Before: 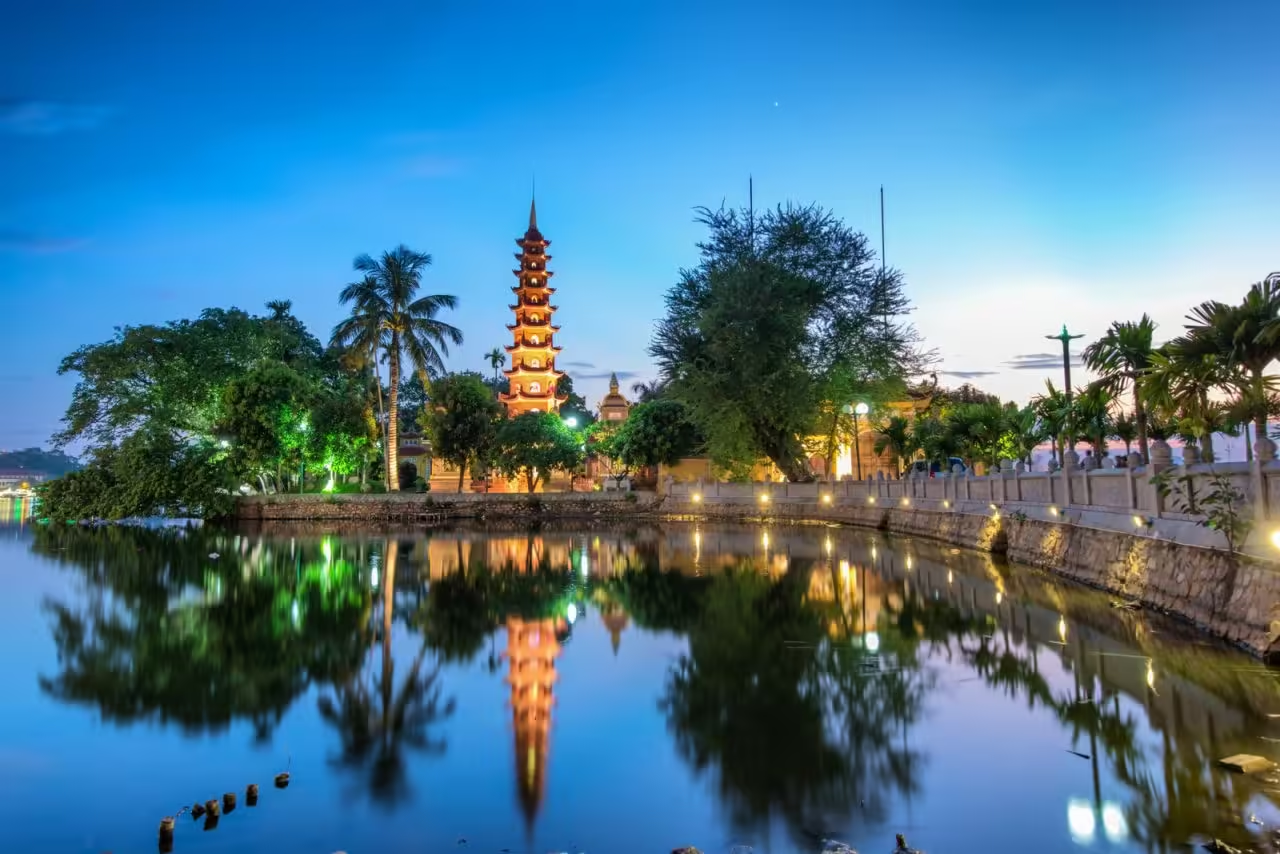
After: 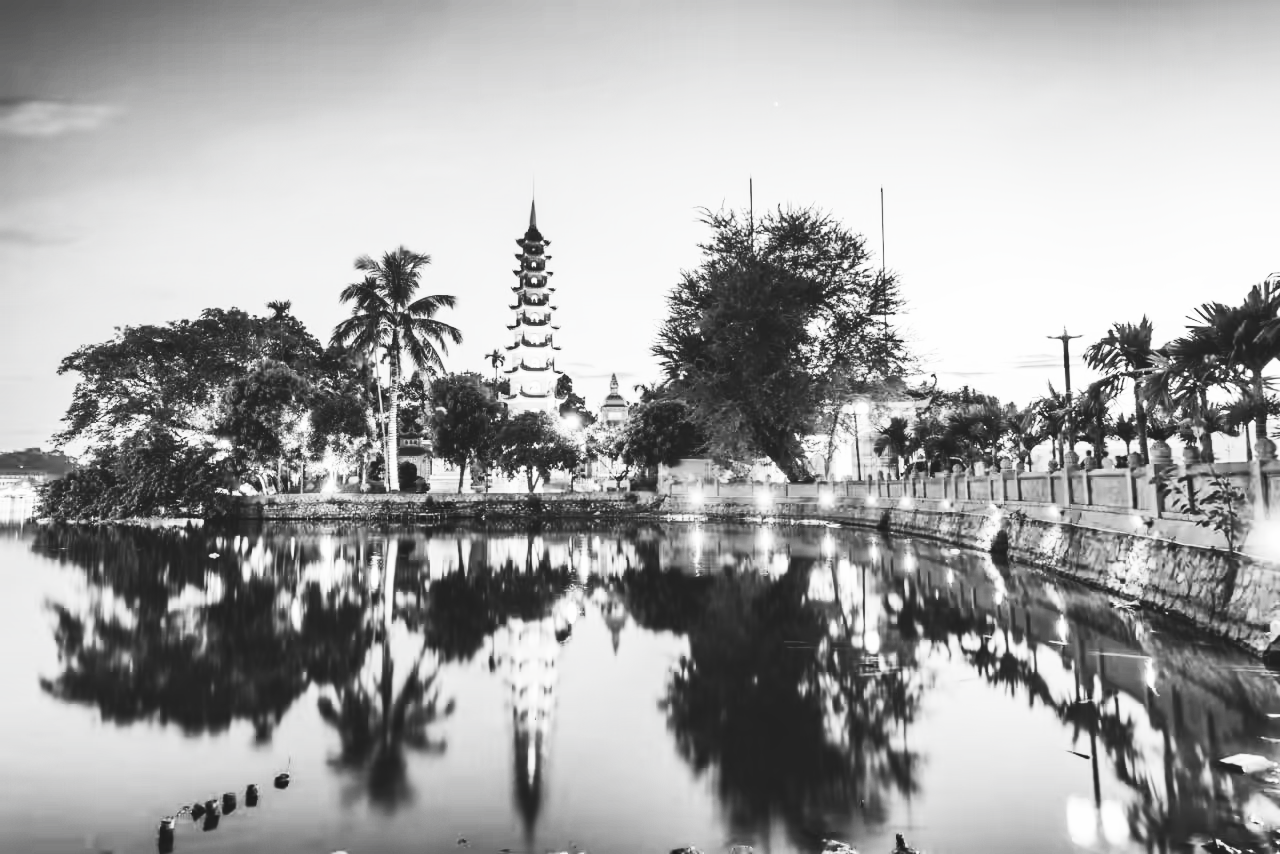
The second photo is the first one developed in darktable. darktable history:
haze removal: compatibility mode true, adaptive false
contrast brightness saturation: contrast 0.54, brightness 0.465, saturation -0.997
exposure: black level correction -0.015, exposure -0.509 EV, compensate highlight preservation false
base curve: curves: ch0 [(0, 0) (0.028, 0.03) (0.121, 0.232) (0.46, 0.748) (0.859, 0.968) (1, 1)], preserve colors none
